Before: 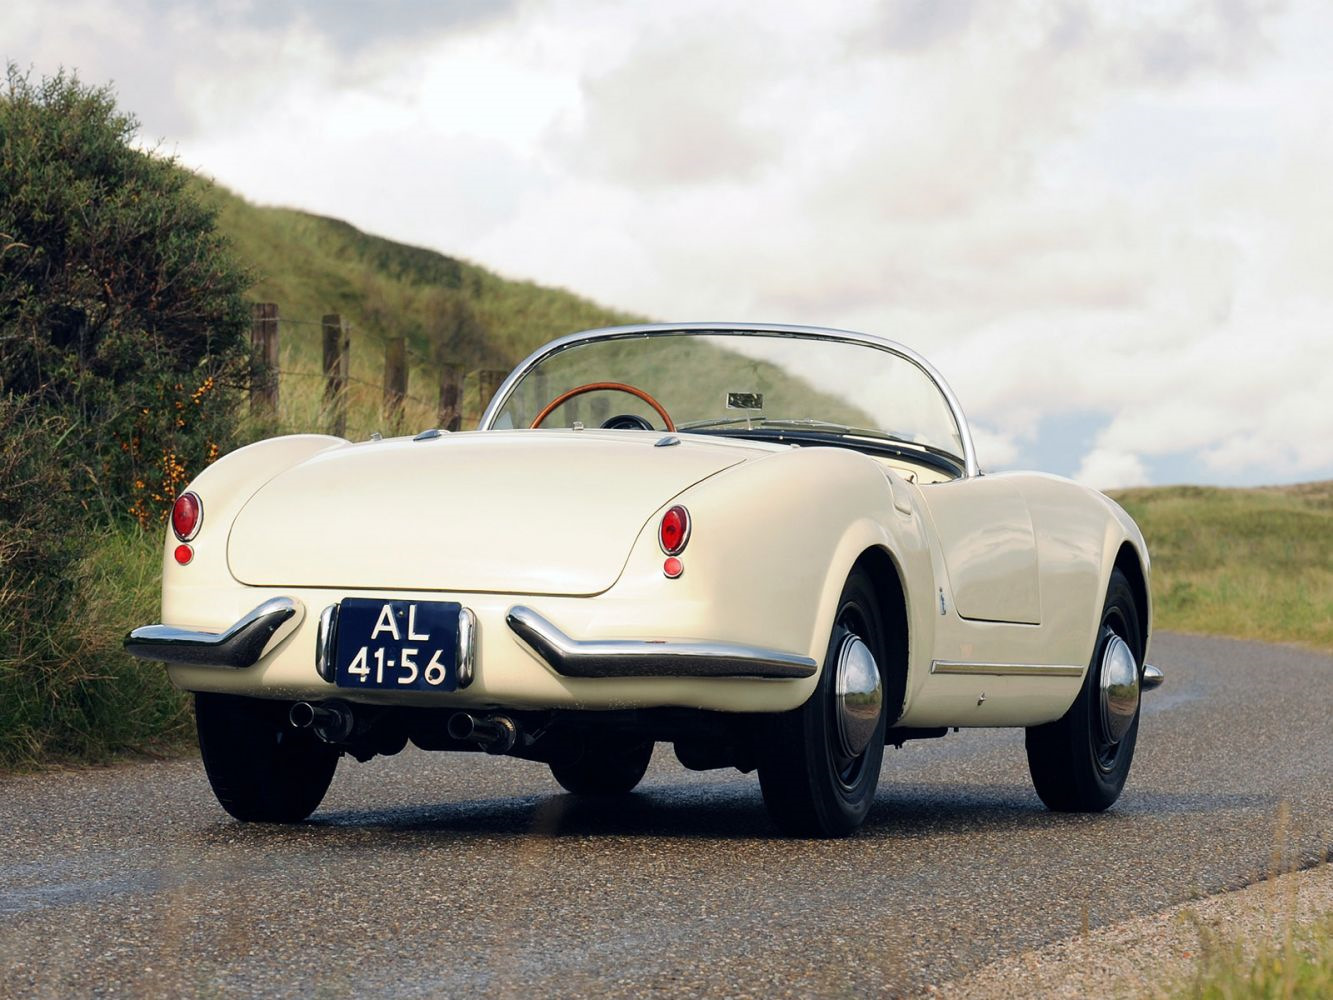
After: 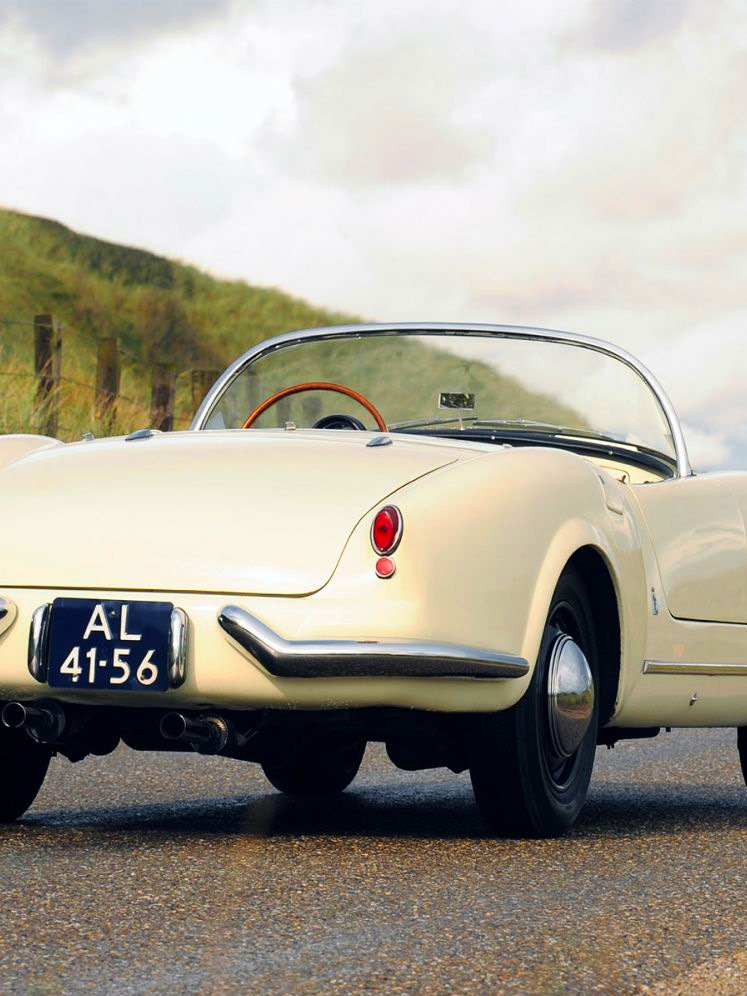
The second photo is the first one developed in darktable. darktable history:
white balance: emerald 1
crop: left 21.674%, right 22.086%
color zones: curves: ch0 [(0.224, 0.526) (0.75, 0.5)]; ch1 [(0.055, 0.526) (0.224, 0.761) (0.377, 0.526) (0.75, 0.5)]
